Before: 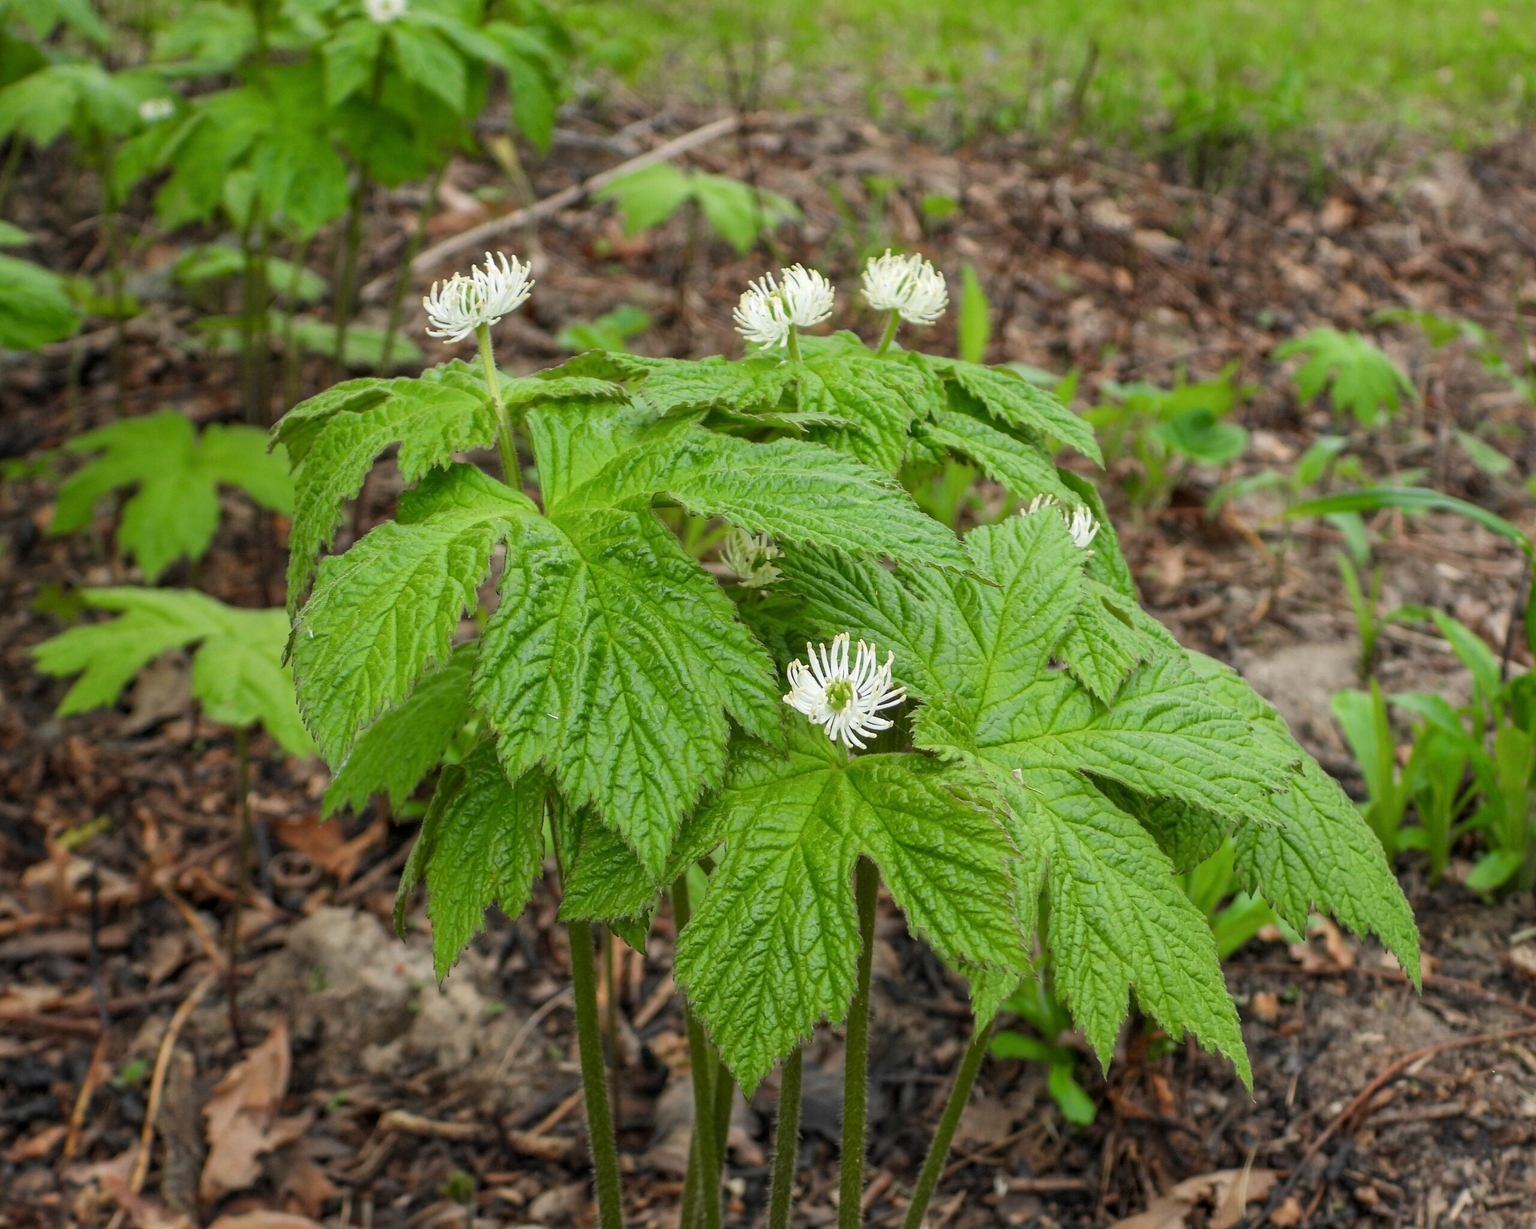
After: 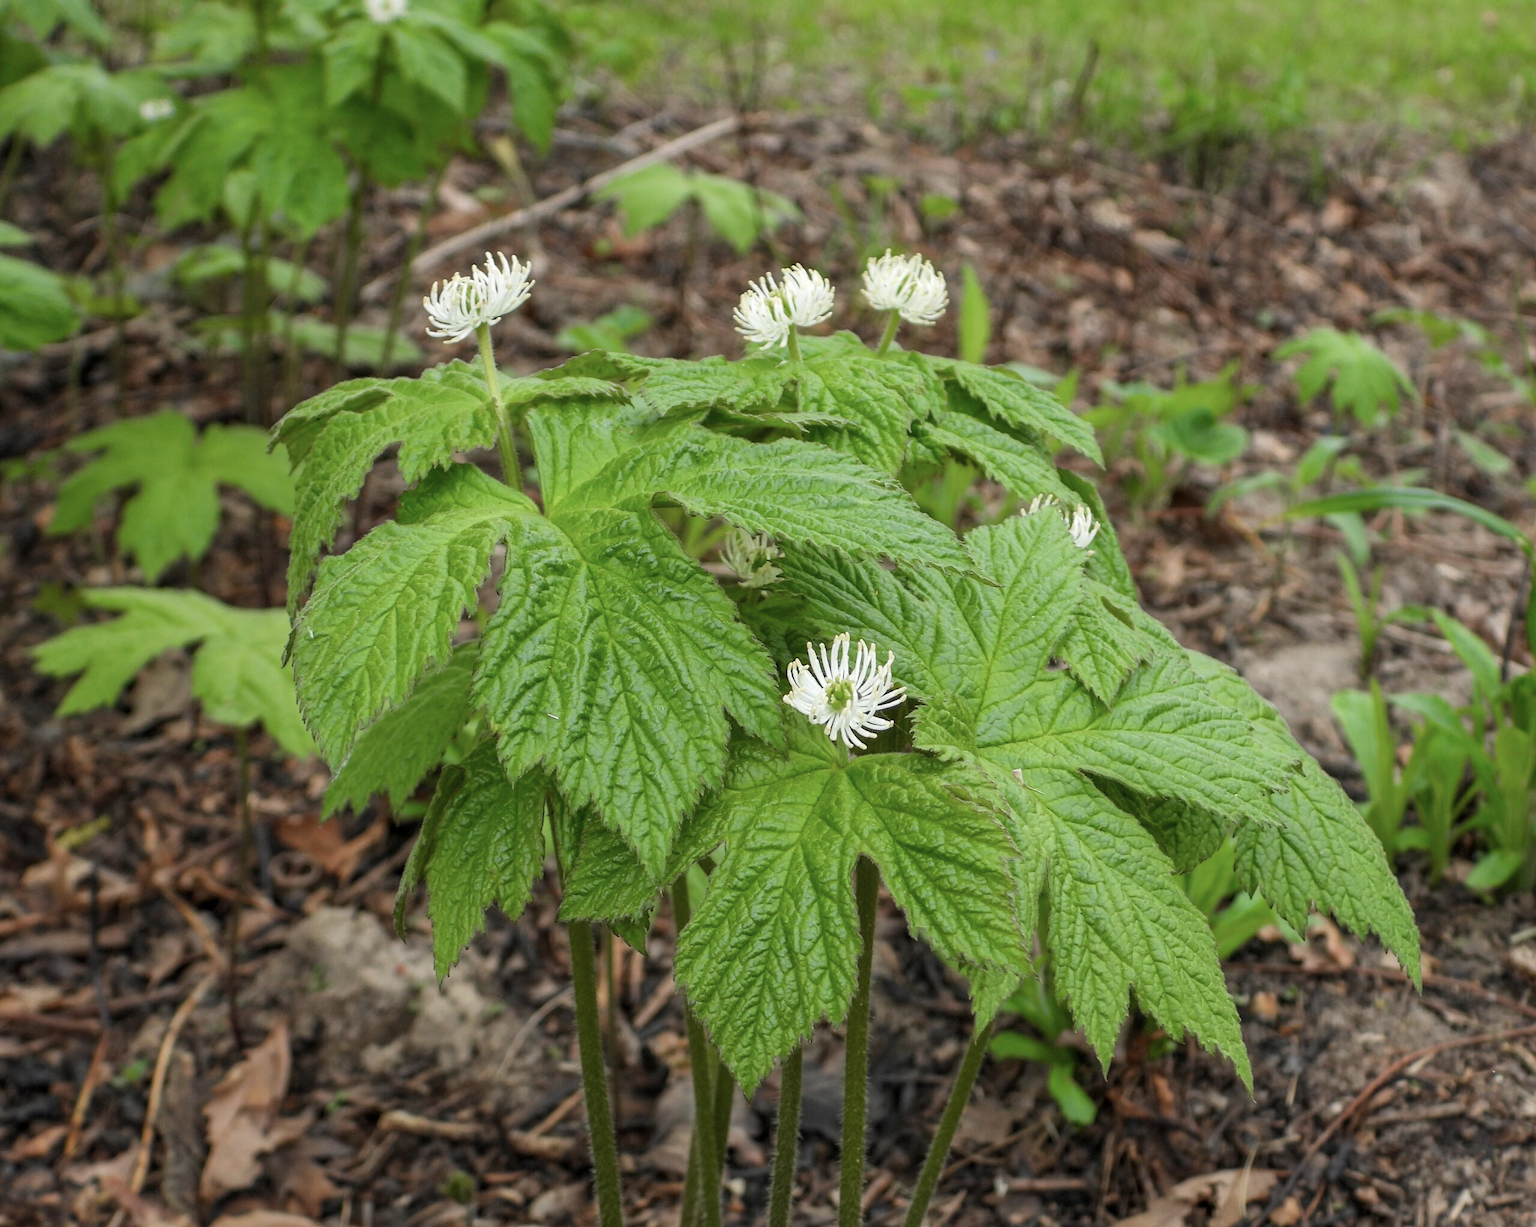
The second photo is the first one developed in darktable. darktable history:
crop: bottom 0.062%
tone equalizer: on, module defaults
contrast brightness saturation: saturation -0.16
